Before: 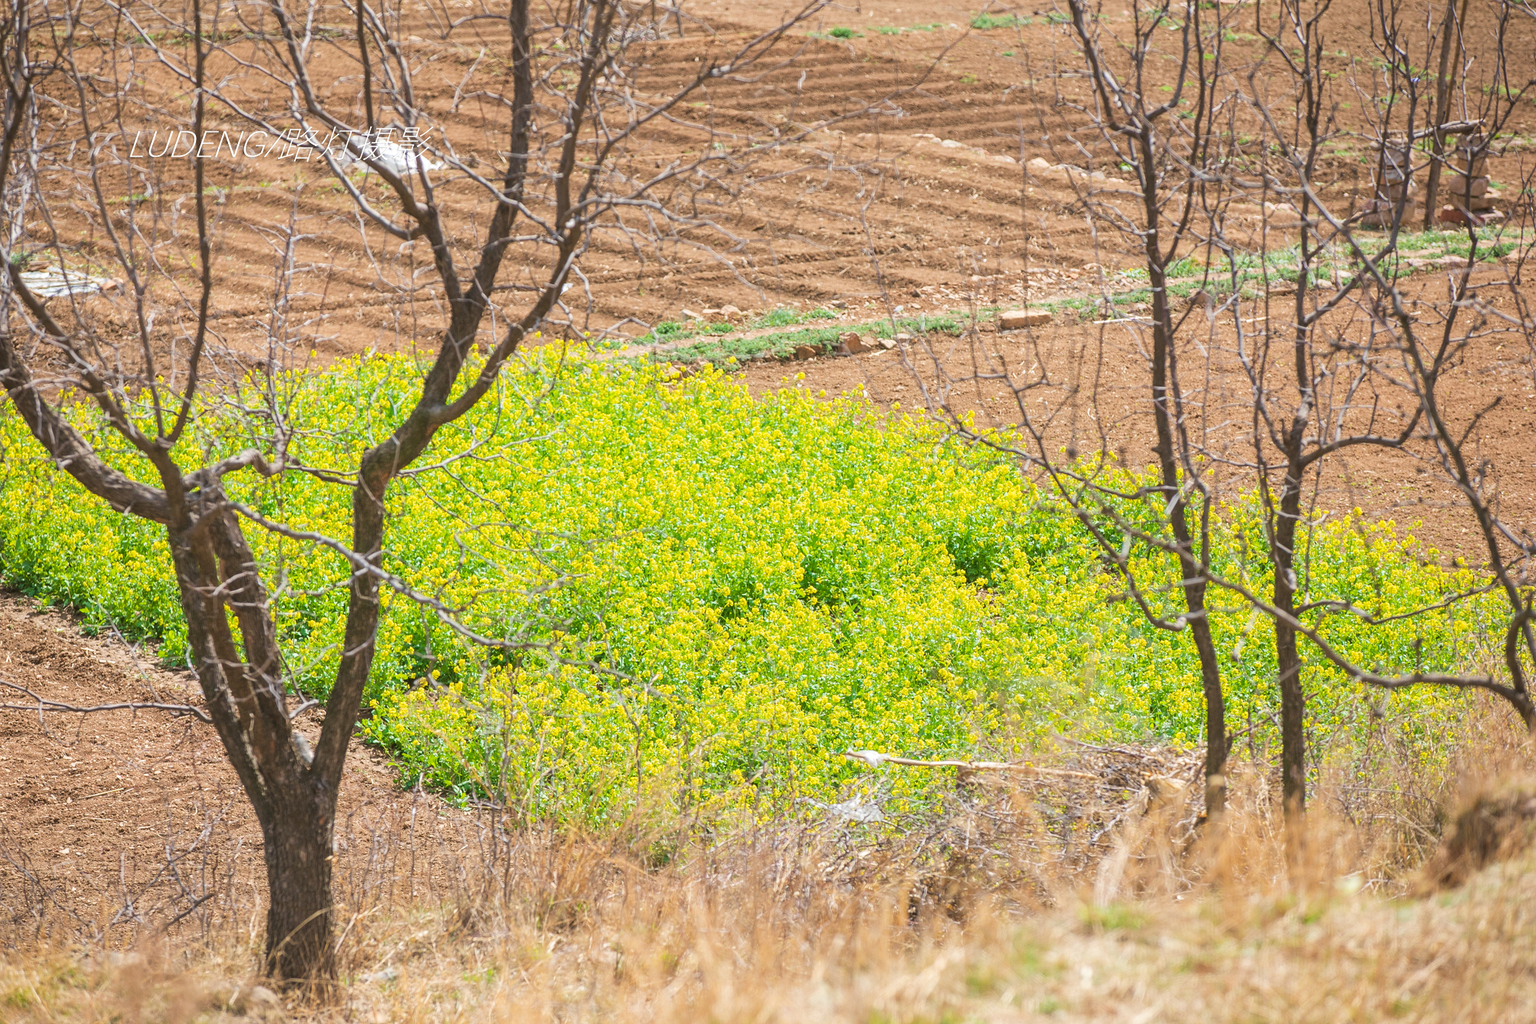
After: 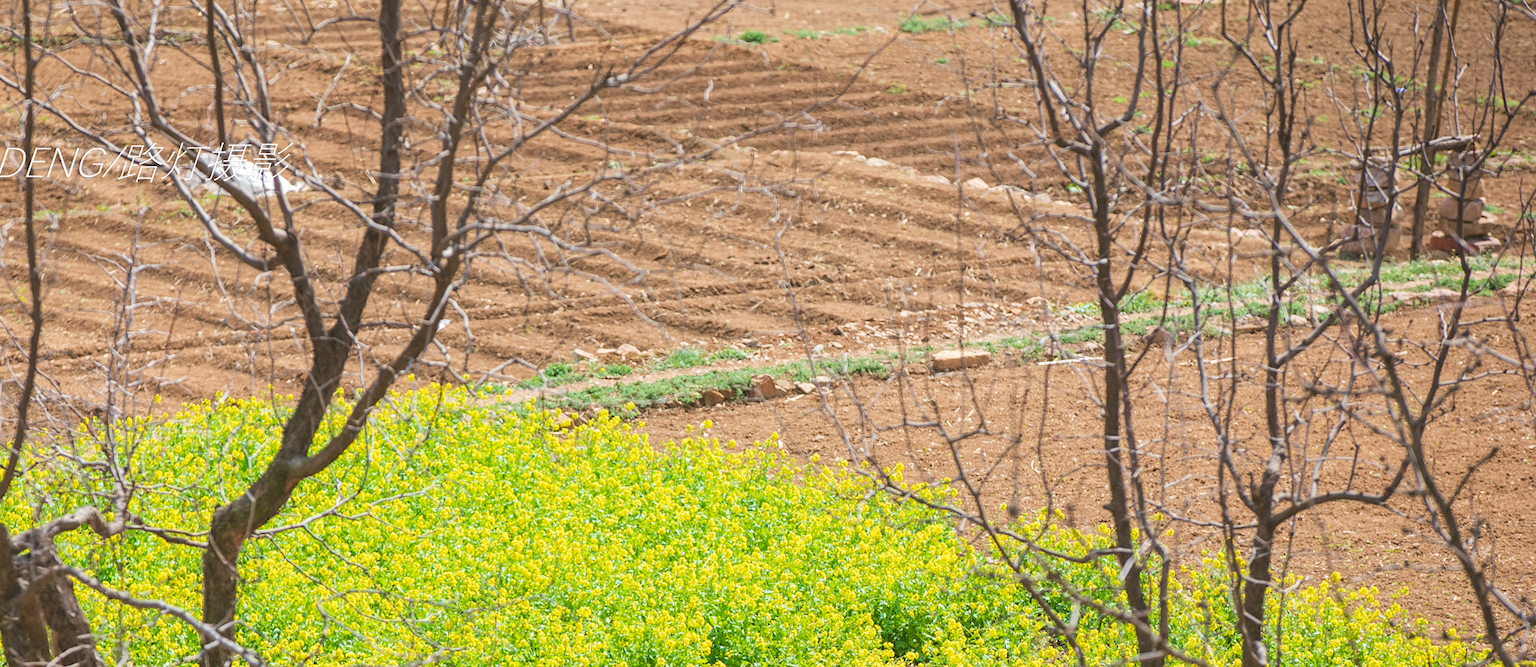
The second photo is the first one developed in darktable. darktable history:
crop and rotate: left 11.349%, bottom 42.188%
